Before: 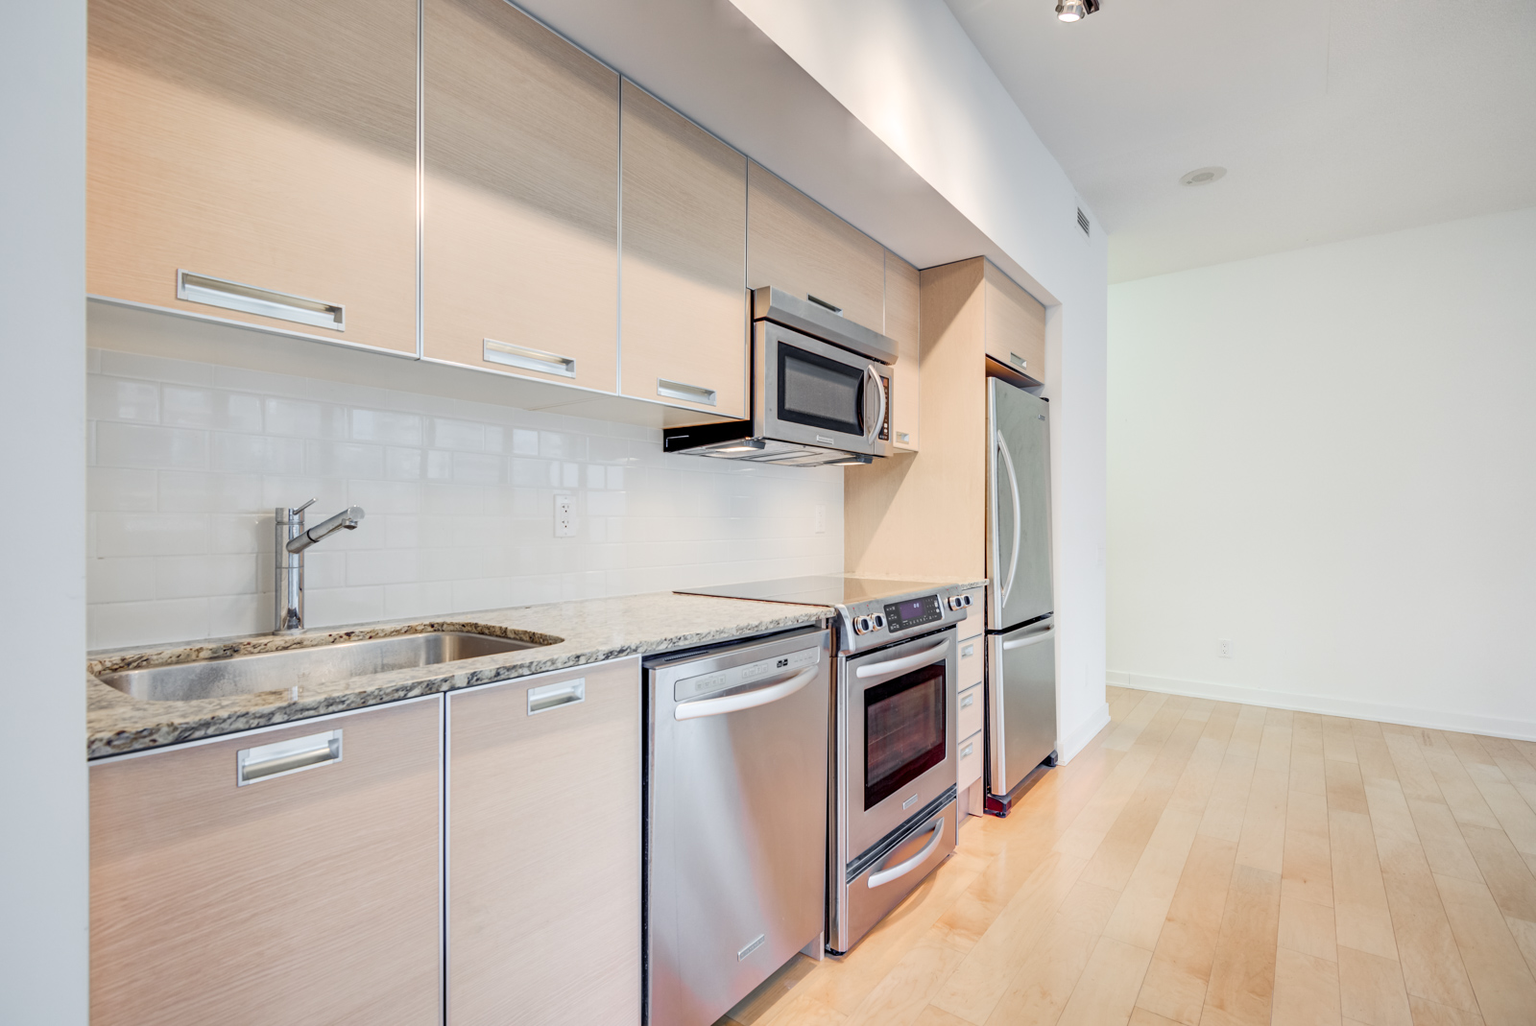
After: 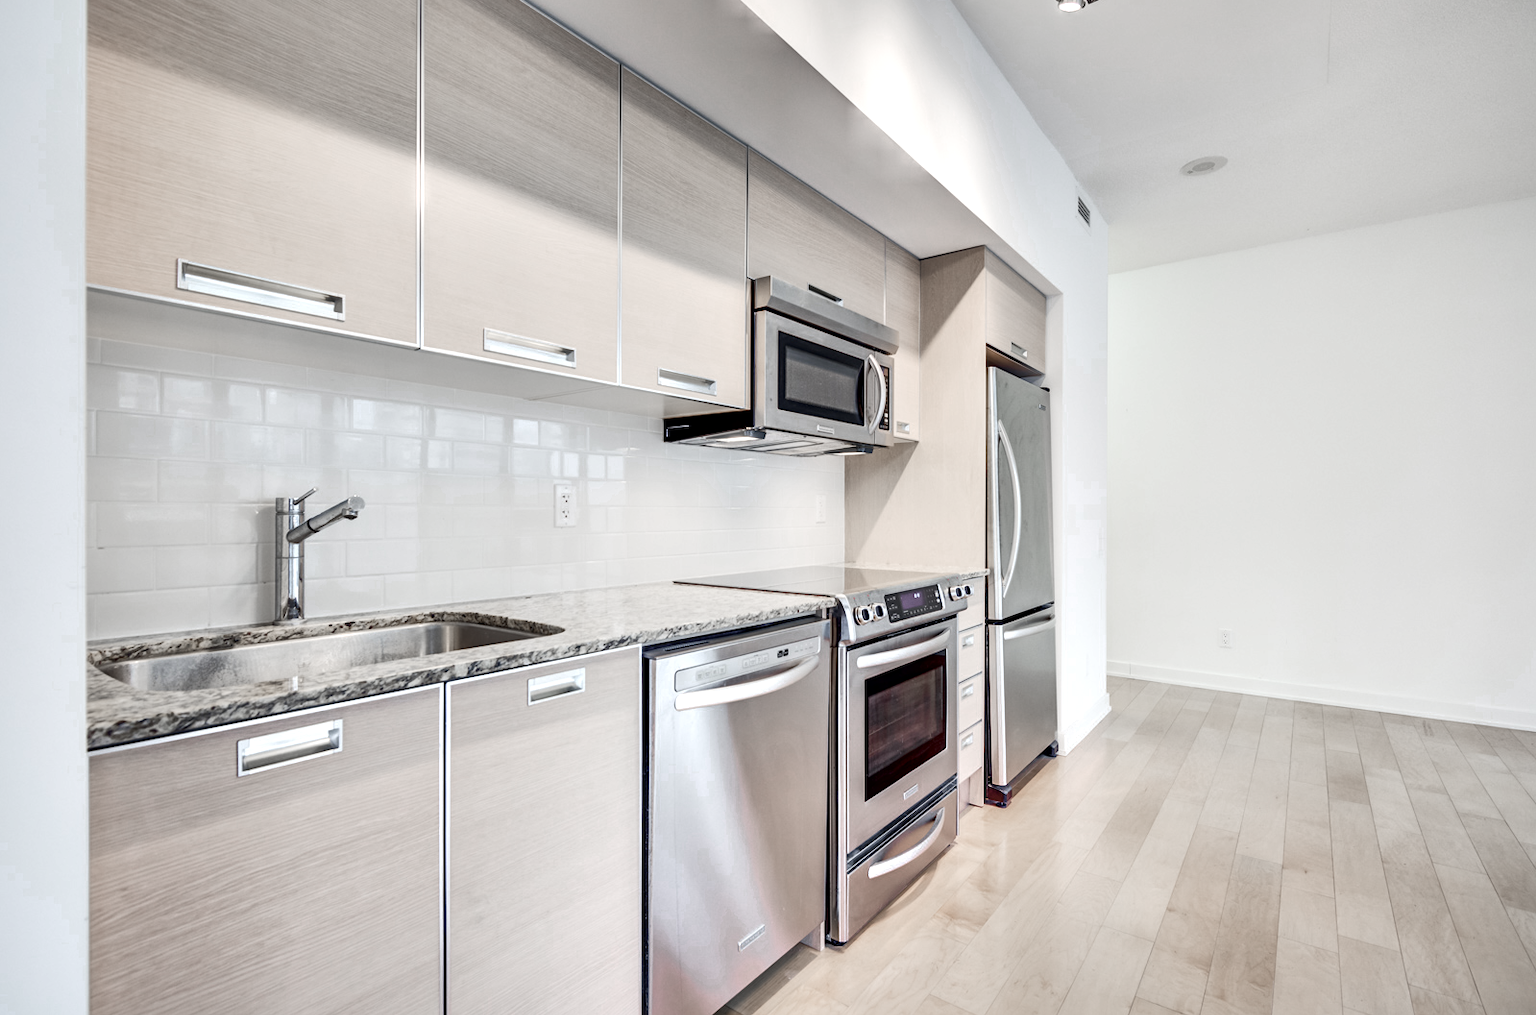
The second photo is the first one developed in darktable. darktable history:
contrast brightness saturation: contrast 0.16, saturation 0.32
crop: top 1.049%, right 0.001%
color zones: curves: ch0 [(0, 0.613) (0.01, 0.613) (0.245, 0.448) (0.498, 0.529) (0.642, 0.665) (0.879, 0.777) (0.99, 0.613)]; ch1 [(0, 0.272) (0.219, 0.127) (0.724, 0.346)]
local contrast: mode bilateral grid, contrast 25, coarseness 60, detail 151%, midtone range 0.2
